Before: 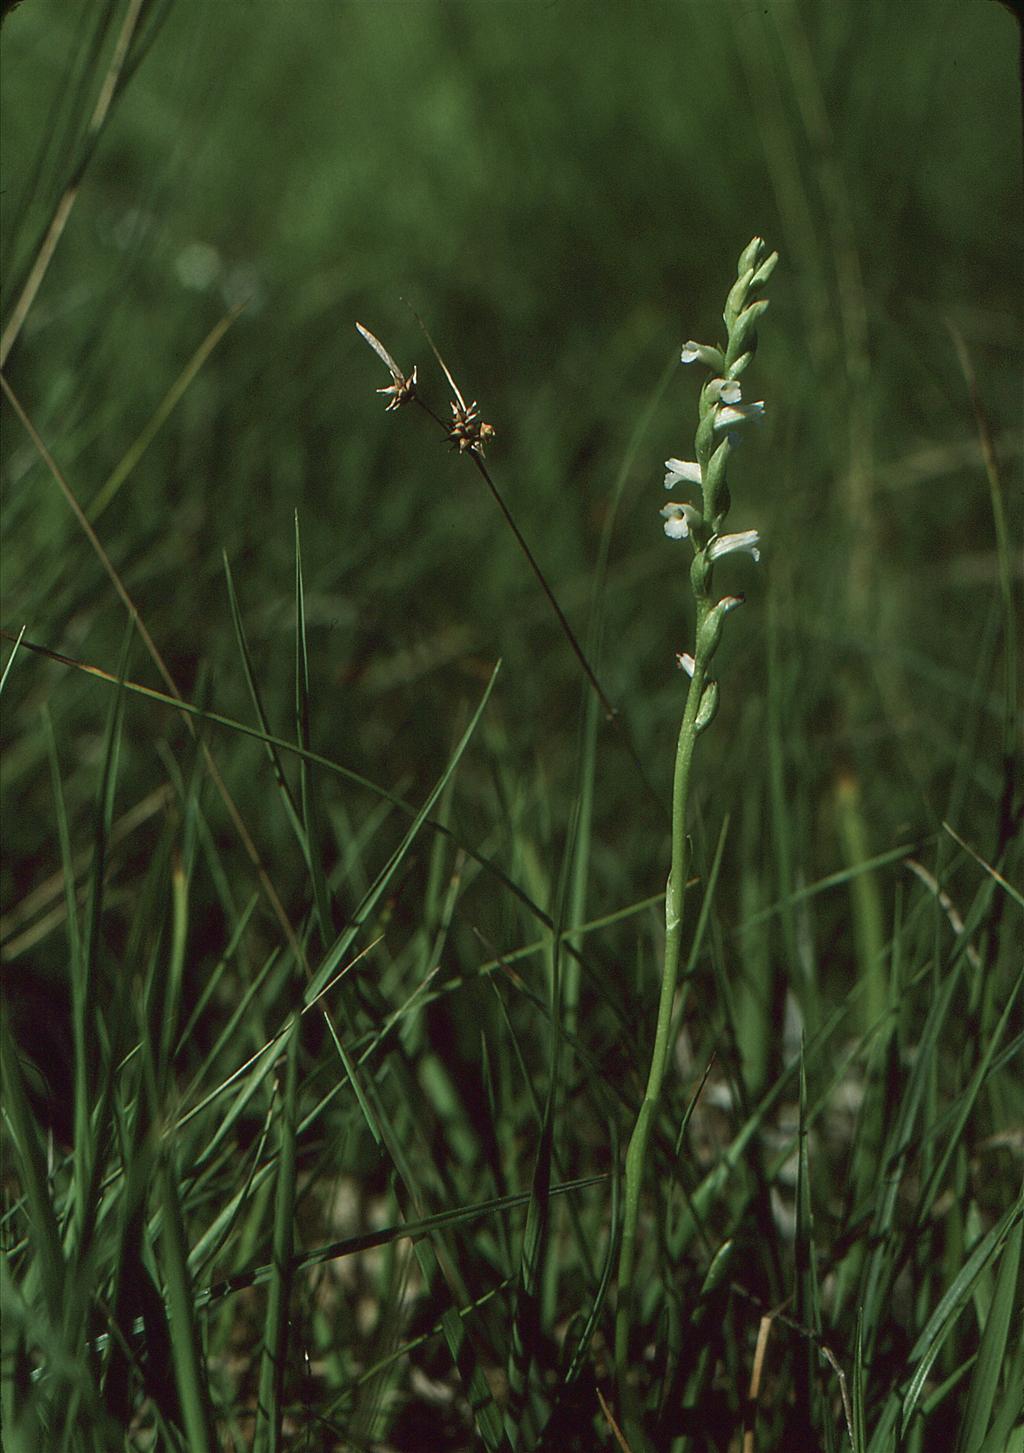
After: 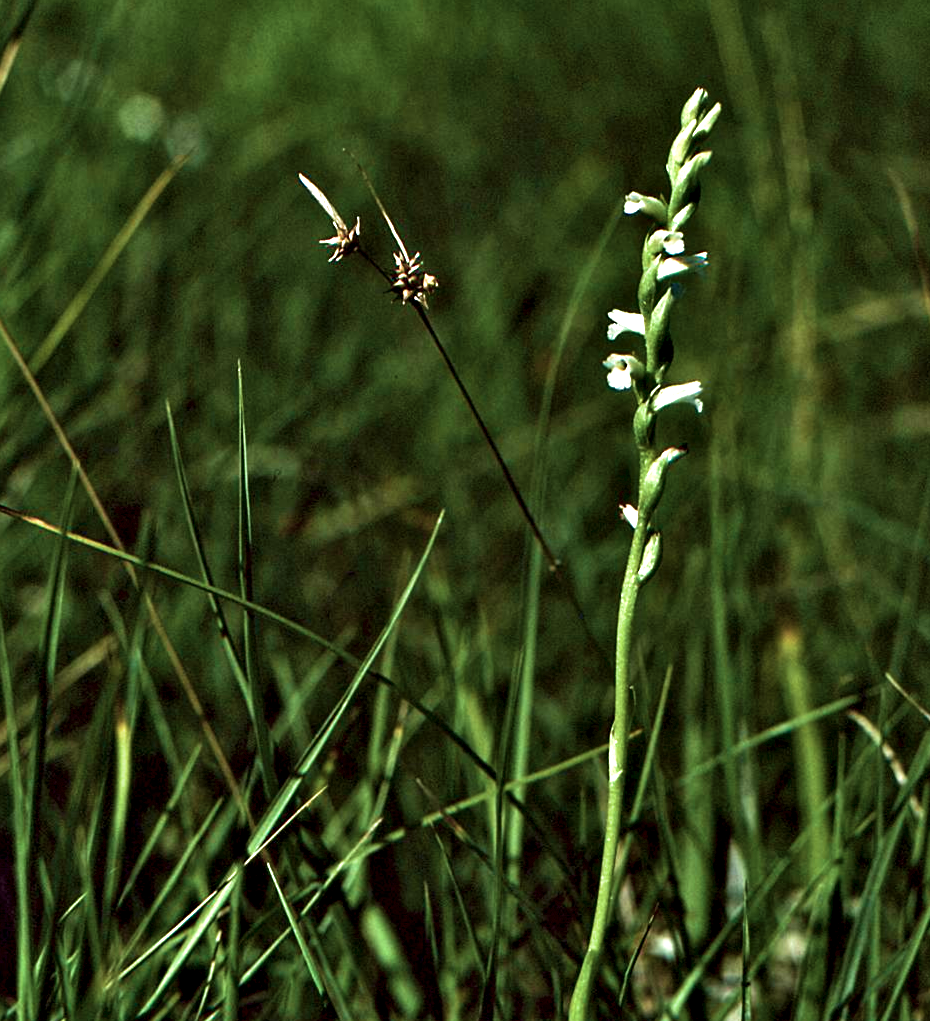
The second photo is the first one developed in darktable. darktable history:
contrast equalizer: octaves 7, y [[0.48, 0.654, 0.731, 0.706, 0.772, 0.382], [0.55 ×6], [0 ×6], [0 ×6], [0 ×6]]
velvia: strength 75%
crop: left 5.596%, top 10.314%, right 3.534%, bottom 19.395%
